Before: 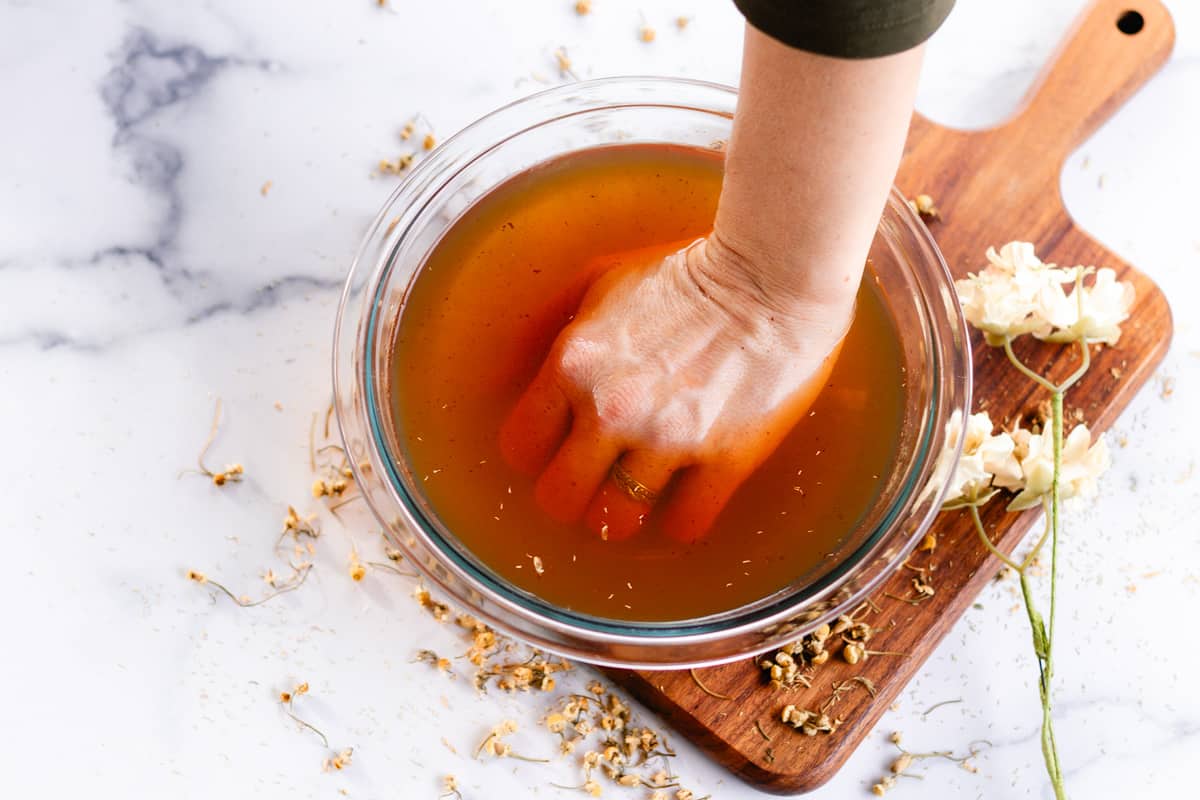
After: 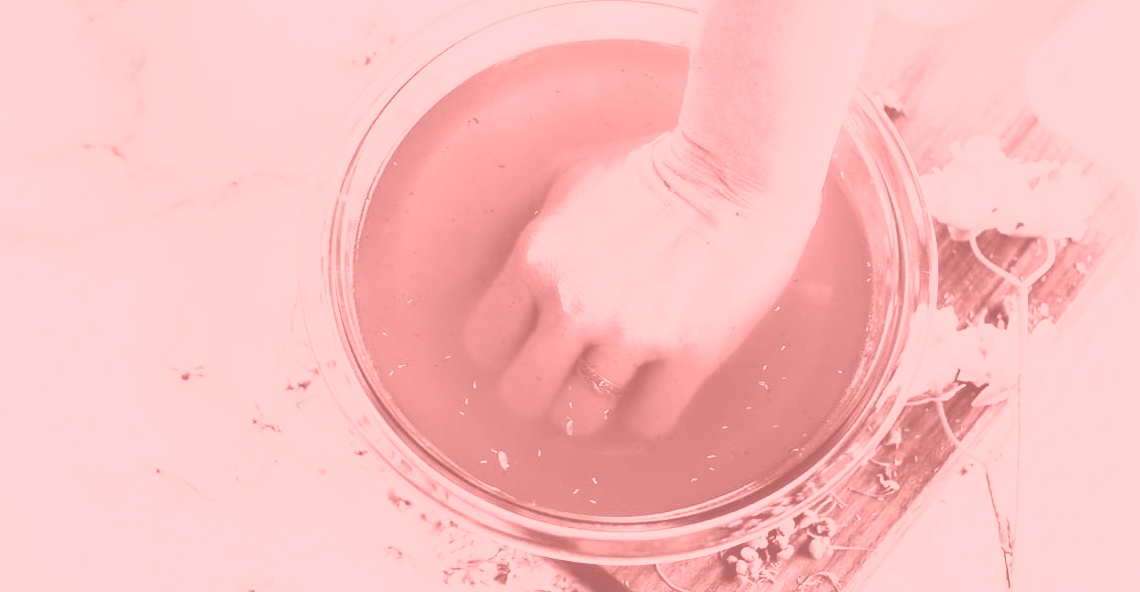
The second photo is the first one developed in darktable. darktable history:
colorize: saturation 51%, source mix 50.67%, lightness 50.67%
base curve: curves: ch0 [(0, 0.036) (0.007, 0.037) (0.604, 0.887) (1, 1)], preserve colors none
exposure: black level correction -0.001, exposure 0.9 EV, compensate exposure bias true, compensate highlight preservation false
crop and rotate: left 2.991%, top 13.302%, right 1.981%, bottom 12.636%
